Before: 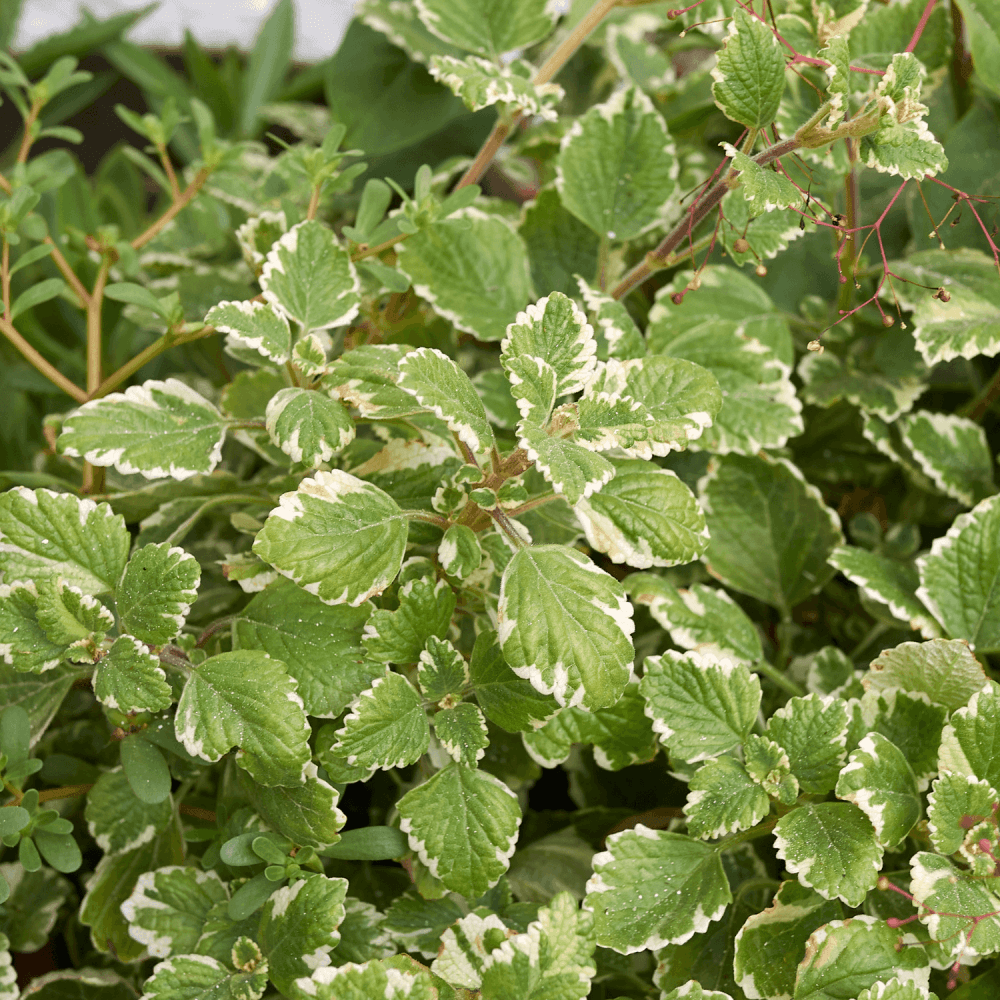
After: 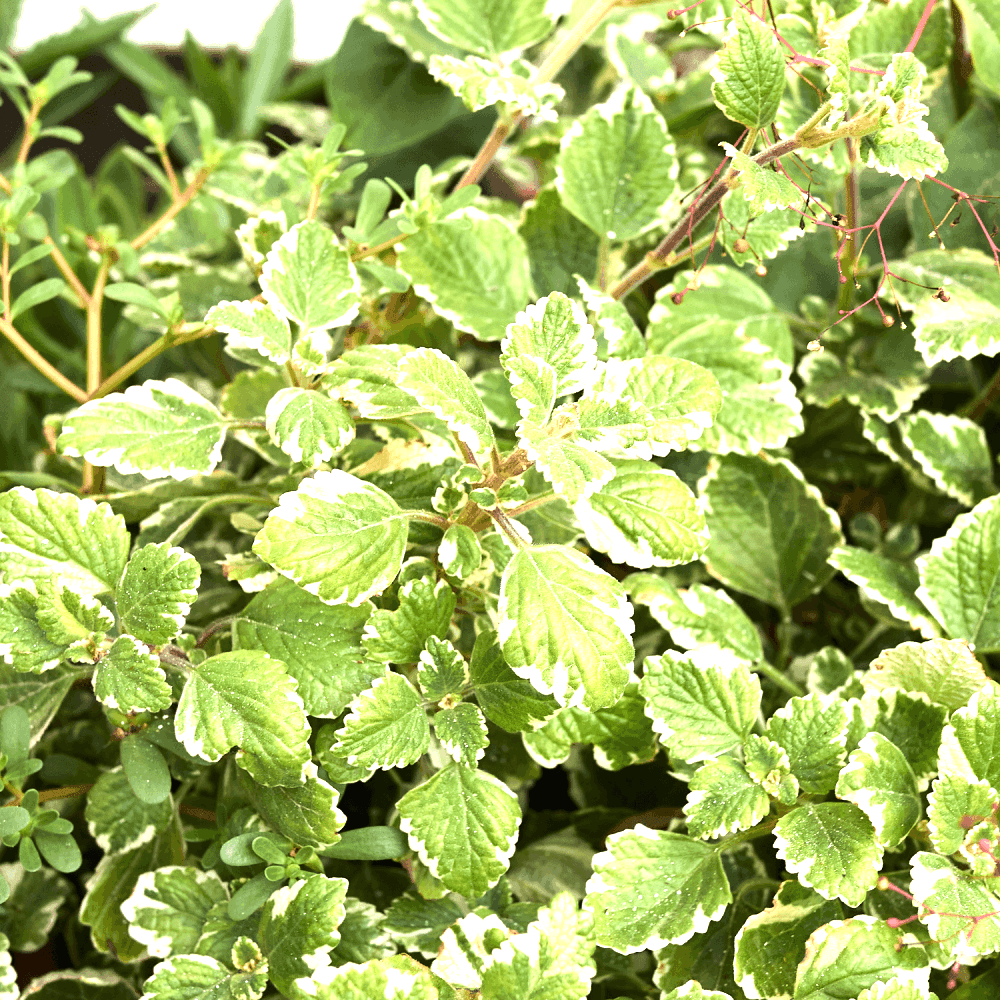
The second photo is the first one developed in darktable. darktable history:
exposure: black level correction 0, exposure 0.7 EV, compensate exposure bias true, compensate highlight preservation false
tone equalizer: -8 EV -0.75 EV, -7 EV -0.7 EV, -6 EV -0.6 EV, -5 EV -0.4 EV, -3 EV 0.4 EV, -2 EV 0.6 EV, -1 EV 0.7 EV, +0 EV 0.75 EV, edges refinement/feathering 500, mask exposure compensation -1.57 EV, preserve details no
